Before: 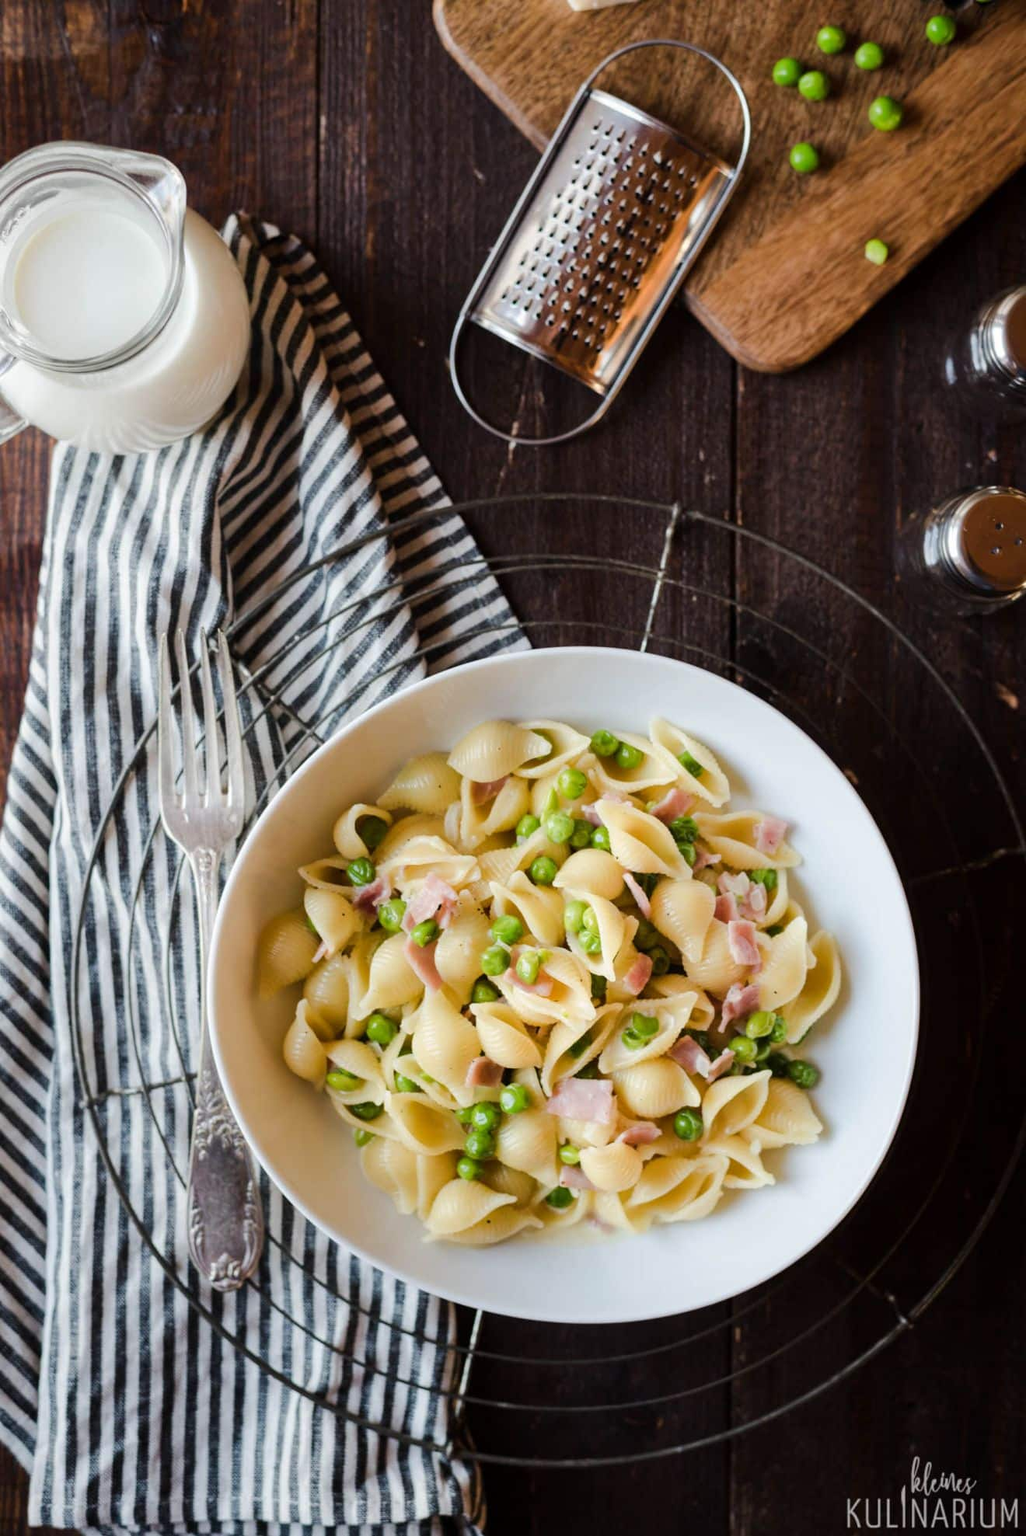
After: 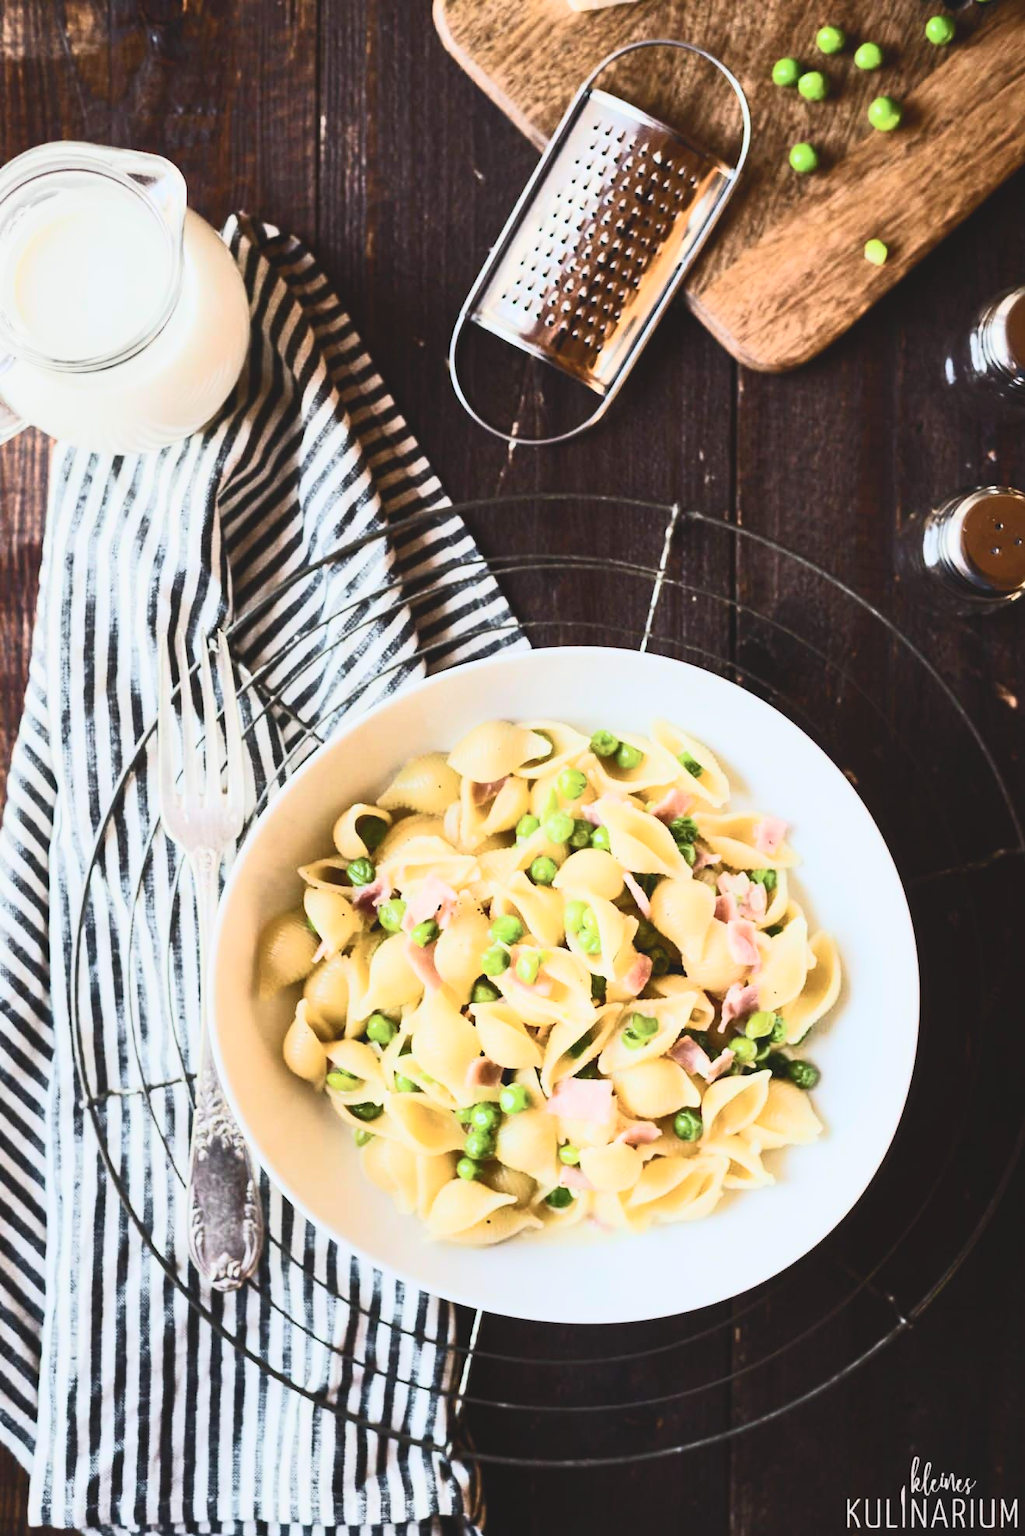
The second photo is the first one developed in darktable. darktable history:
tone curve: curves: ch0 [(0, 0.098) (0.262, 0.324) (0.421, 0.59) (0.54, 0.803) (0.725, 0.922) (0.99, 0.974)], color space Lab, independent channels, preserve colors none
